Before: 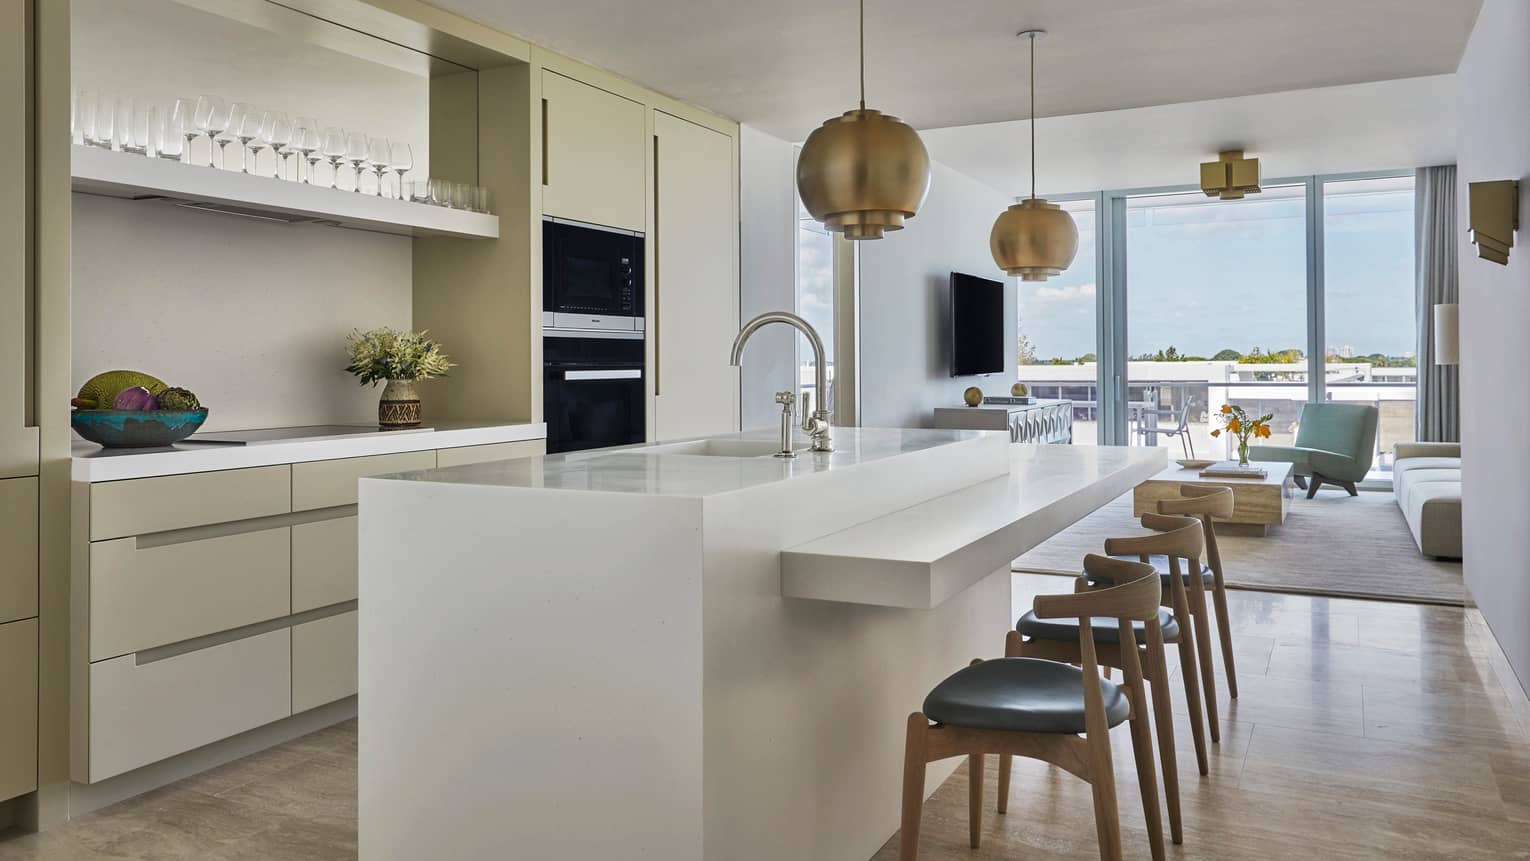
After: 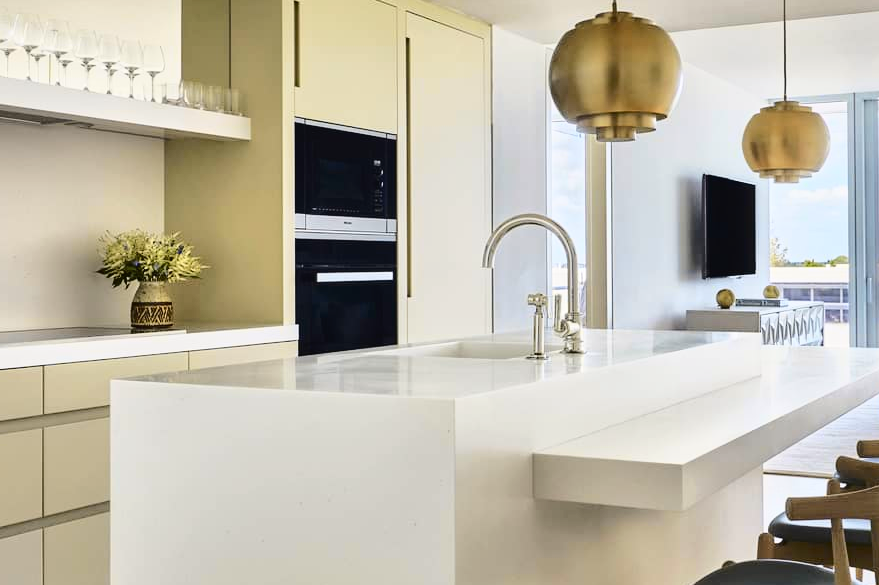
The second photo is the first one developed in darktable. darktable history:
tone curve: curves: ch0 [(0, 0.019) (0.078, 0.058) (0.223, 0.217) (0.424, 0.553) (0.631, 0.764) (0.816, 0.932) (1, 1)]; ch1 [(0, 0) (0.262, 0.227) (0.417, 0.386) (0.469, 0.467) (0.502, 0.503) (0.544, 0.548) (0.57, 0.579) (0.608, 0.62) (0.65, 0.68) (0.994, 0.987)]; ch2 [(0, 0) (0.262, 0.188) (0.5, 0.504) (0.553, 0.592) (0.599, 0.653) (1, 1)], color space Lab, independent channels
crop: left 16.236%, top 11.486%, right 26.249%, bottom 20.567%
